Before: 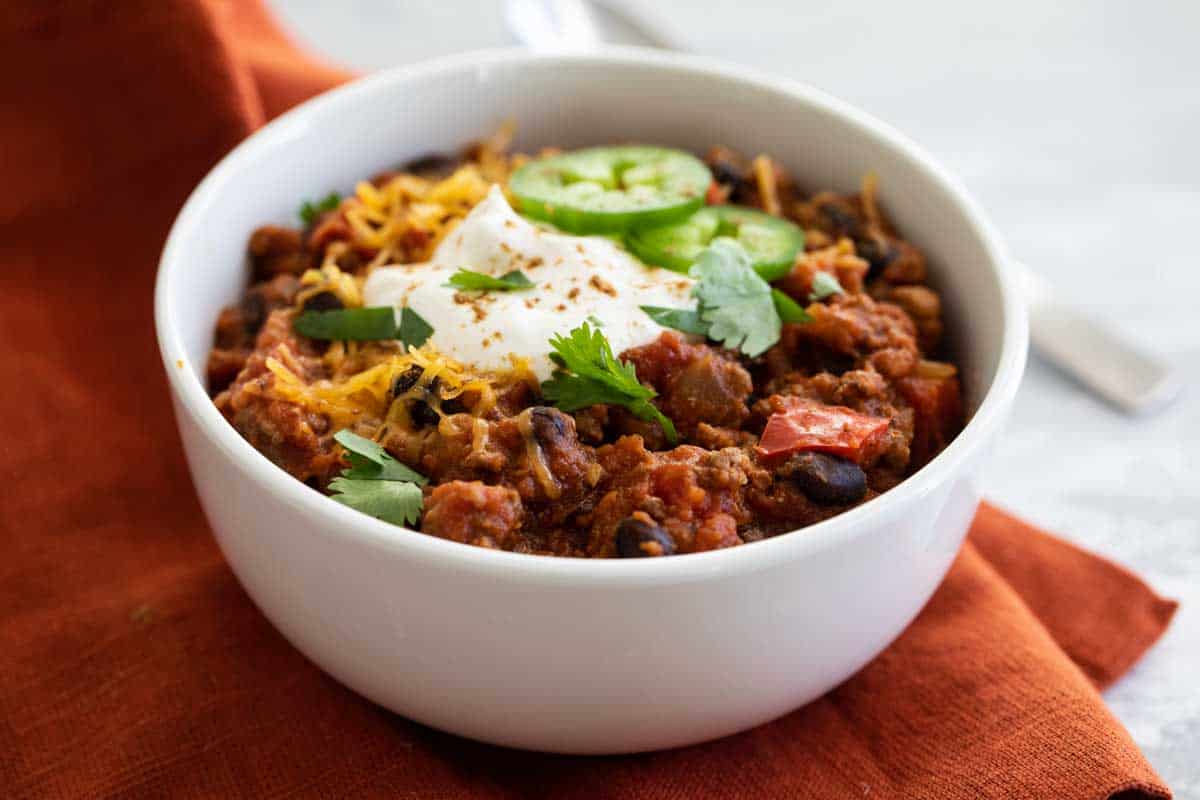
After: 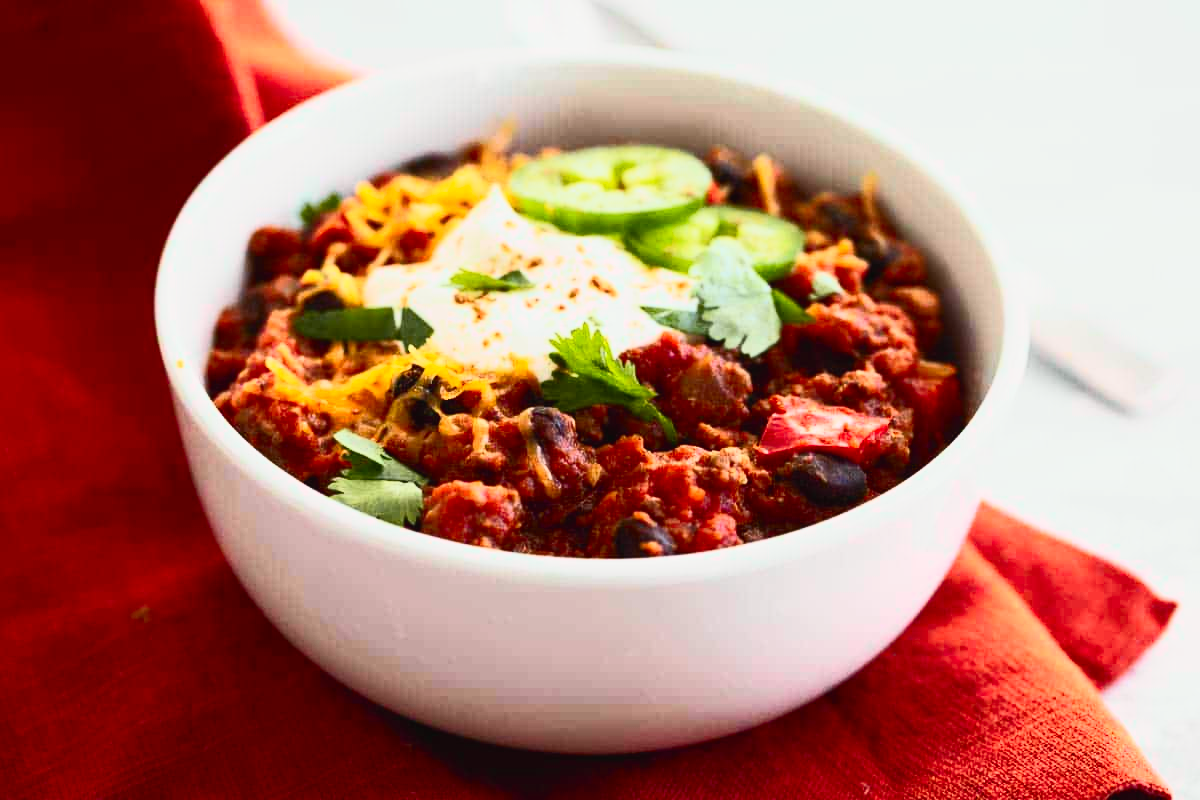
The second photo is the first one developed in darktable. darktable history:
tone curve: curves: ch0 [(0, 0.026) (0.172, 0.194) (0.398, 0.437) (0.469, 0.544) (0.612, 0.741) (0.845, 0.926) (1, 0.968)]; ch1 [(0, 0) (0.437, 0.453) (0.472, 0.467) (0.502, 0.502) (0.531, 0.537) (0.574, 0.583) (0.617, 0.64) (0.699, 0.749) (0.859, 0.919) (1, 1)]; ch2 [(0, 0) (0.33, 0.301) (0.421, 0.443) (0.476, 0.502) (0.511, 0.504) (0.553, 0.55) (0.595, 0.586) (0.664, 0.664) (1, 1)], color space Lab, independent channels, preserve colors none
contrast brightness saturation: contrast 0.18, saturation 0.3
